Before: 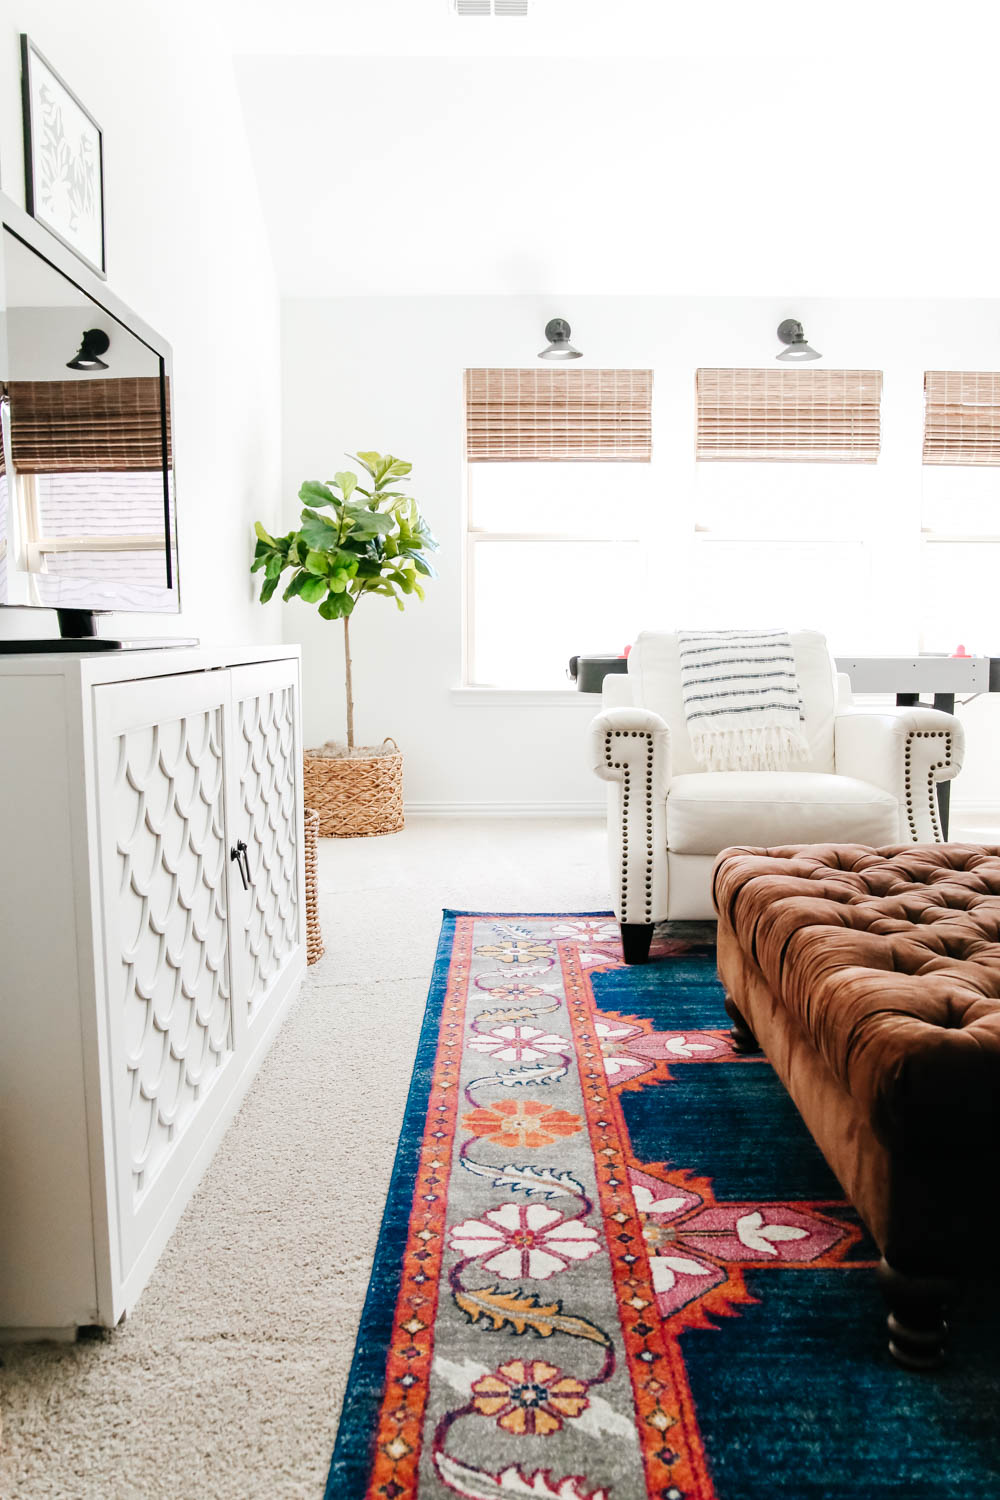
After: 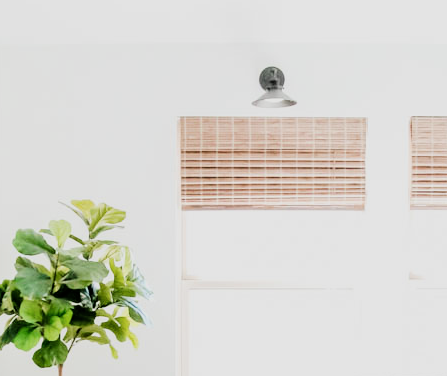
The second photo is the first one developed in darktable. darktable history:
crop: left 28.64%, top 16.832%, right 26.637%, bottom 58.055%
filmic rgb: black relative exposure -5 EV, hardness 2.88, contrast 1.3, highlights saturation mix -10%
